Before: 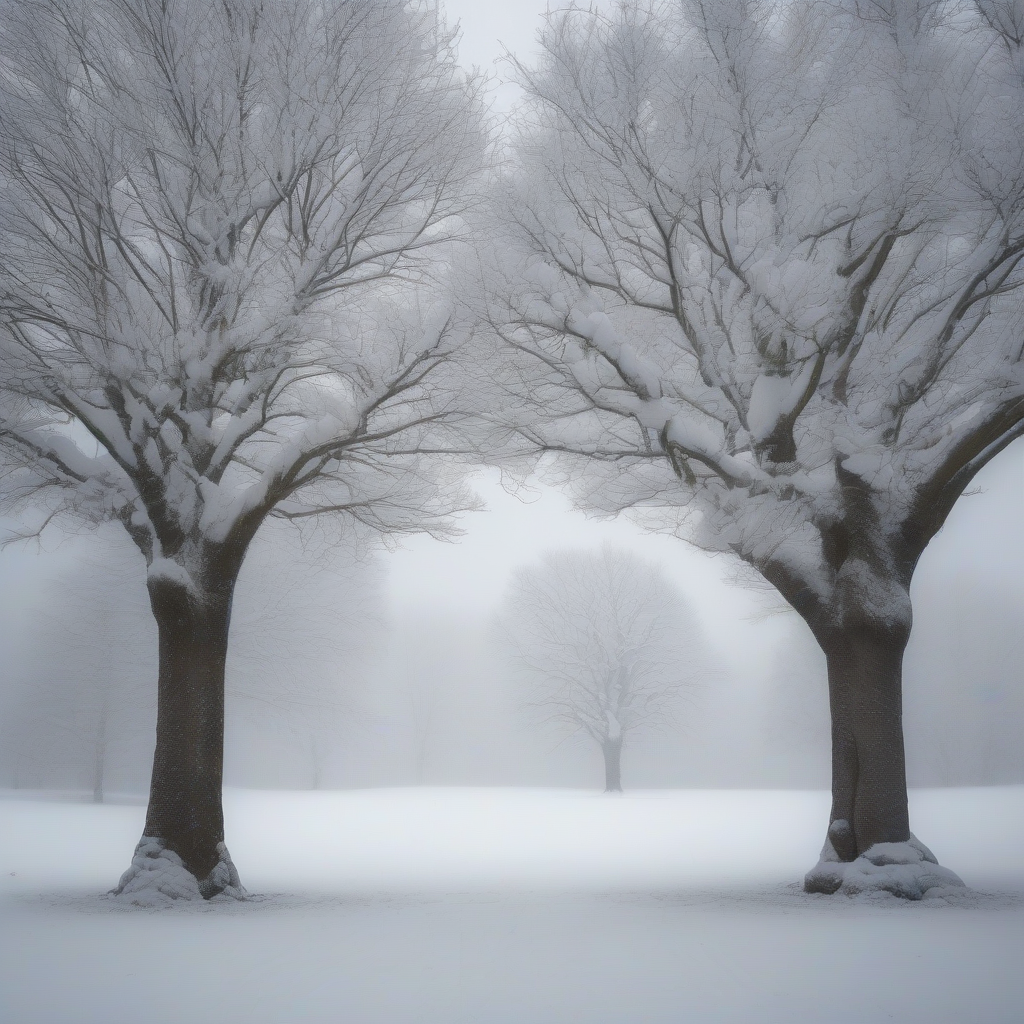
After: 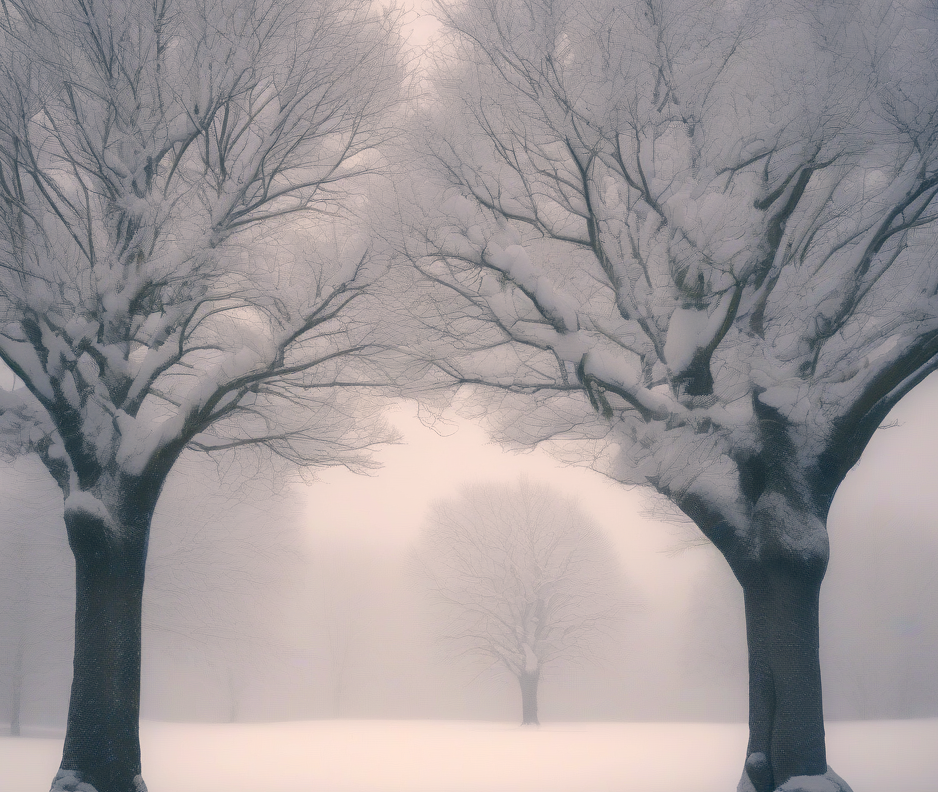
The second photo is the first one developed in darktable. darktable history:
crop: left 8.155%, top 6.611%, bottom 15.385%
color correction: highlights a* 10.32, highlights b* 14.66, shadows a* -9.59, shadows b* -15.02
